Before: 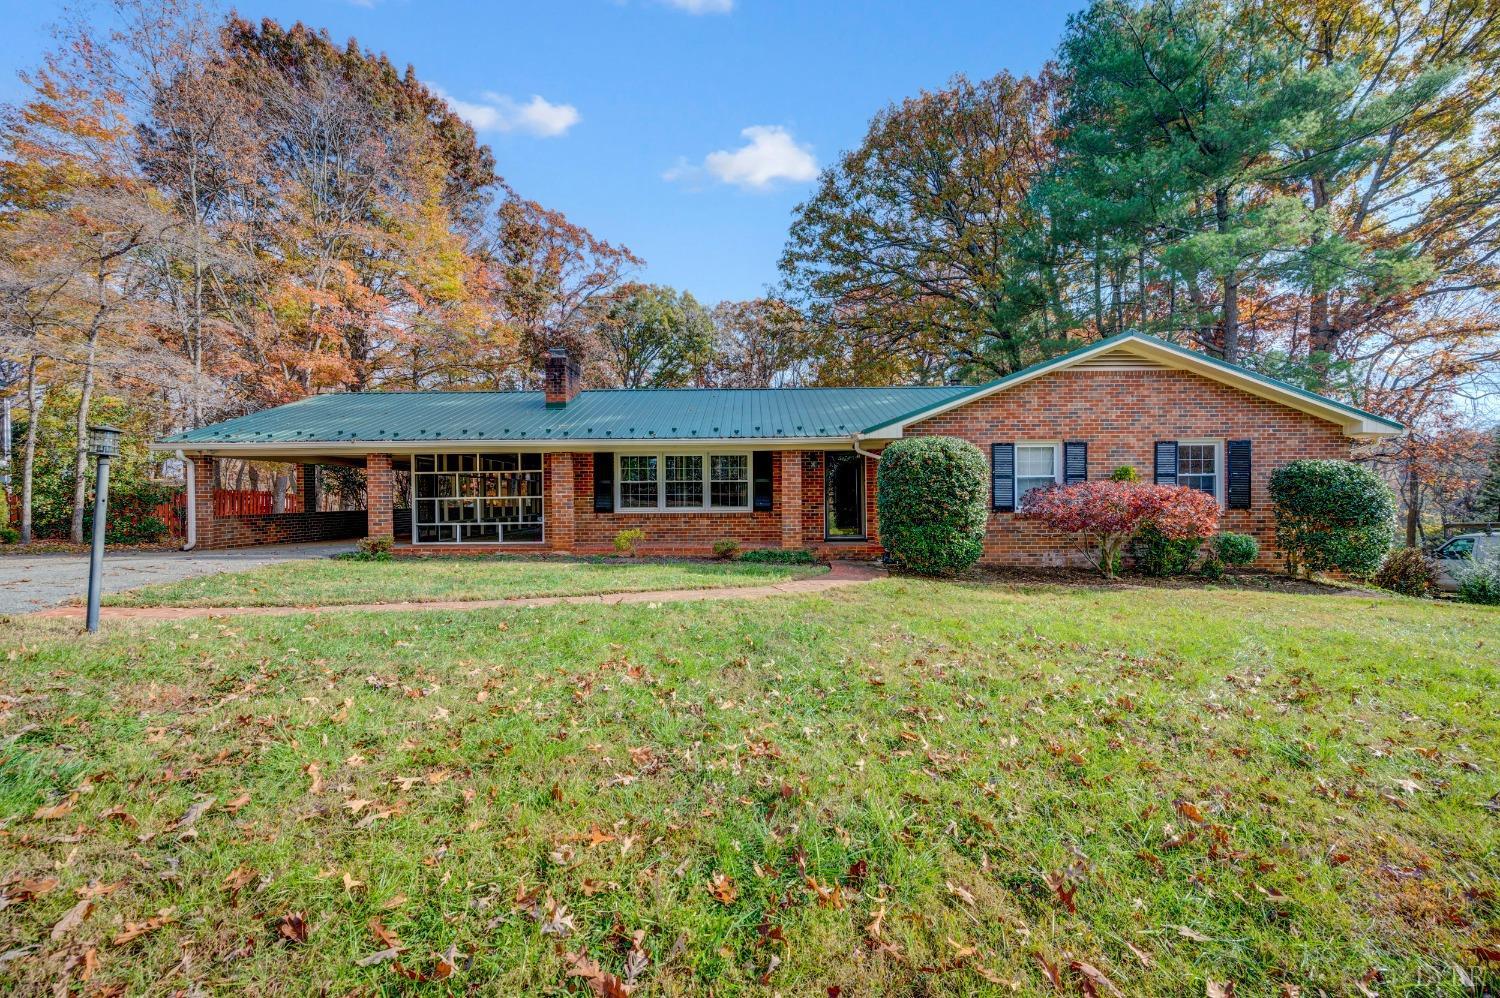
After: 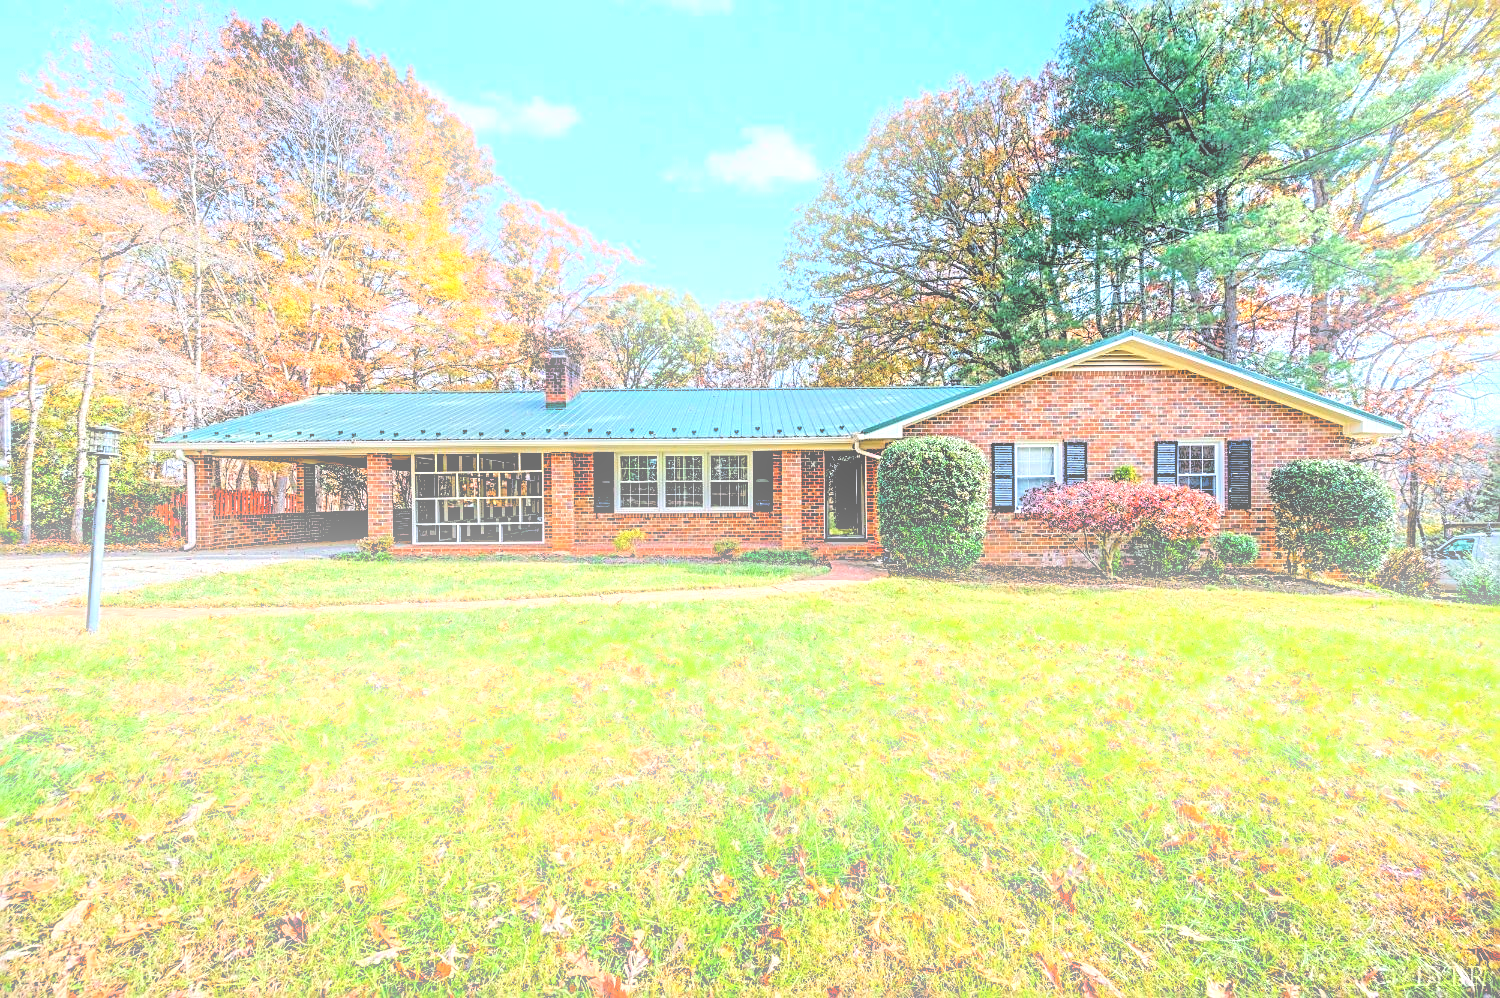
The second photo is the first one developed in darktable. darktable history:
exposure: black level correction 0, exposure 1 EV, compensate exposure bias true, compensate highlight preservation false
sharpen: radius 2.531, amount 0.628
bloom: on, module defaults
rgb levels: levels [[0.029, 0.461, 0.922], [0, 0.5, 1], [0, 0.5, 1]]
